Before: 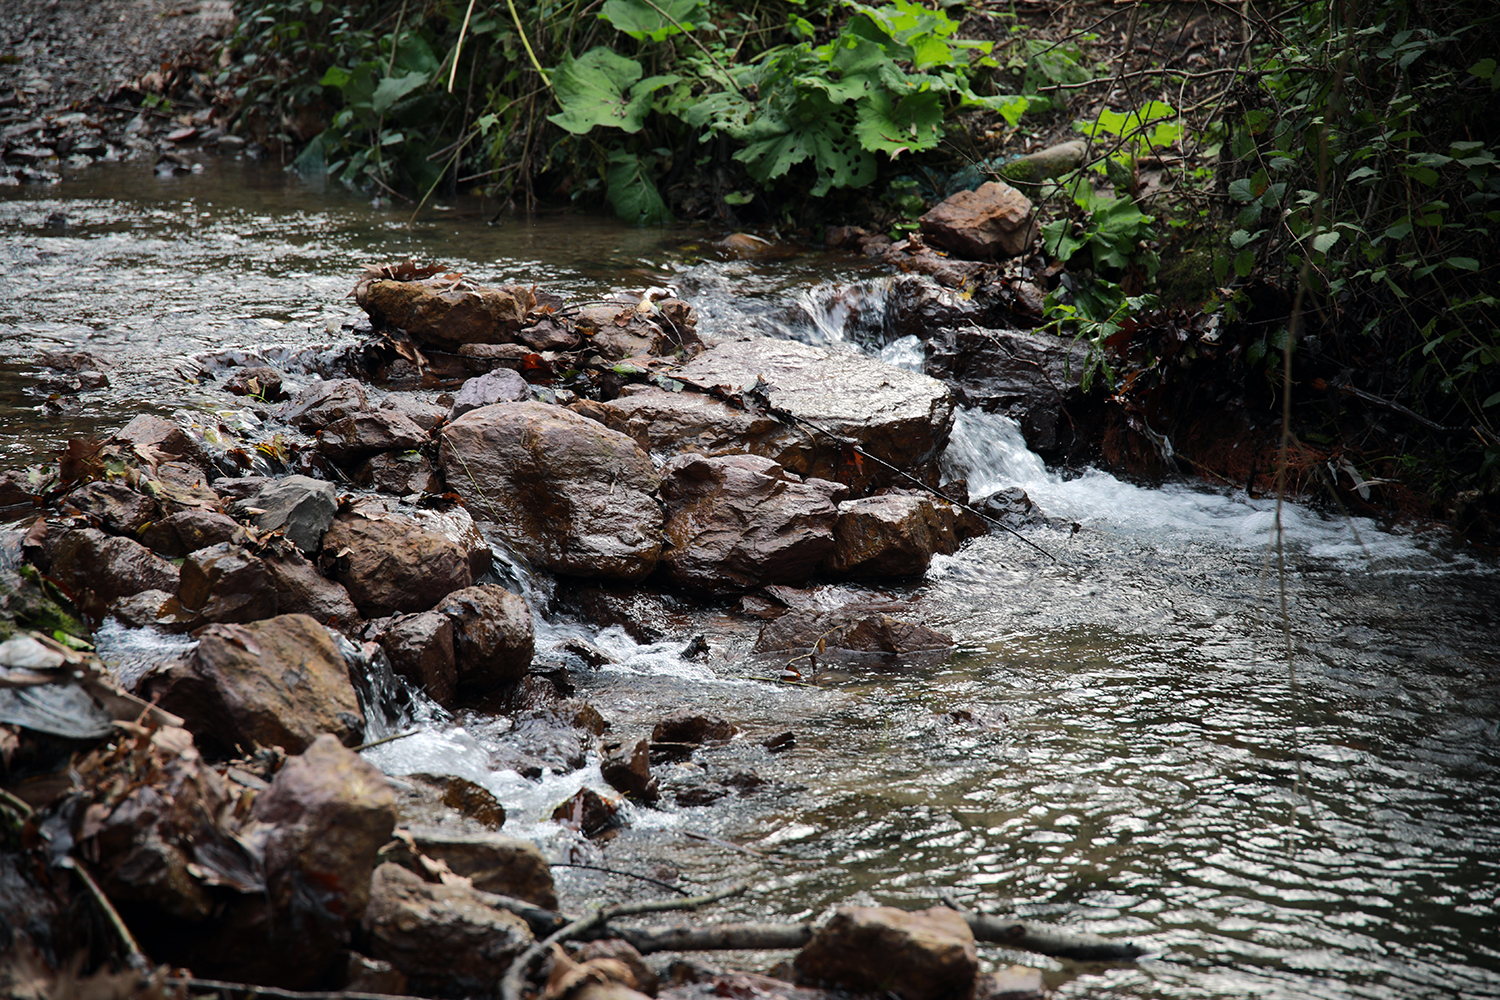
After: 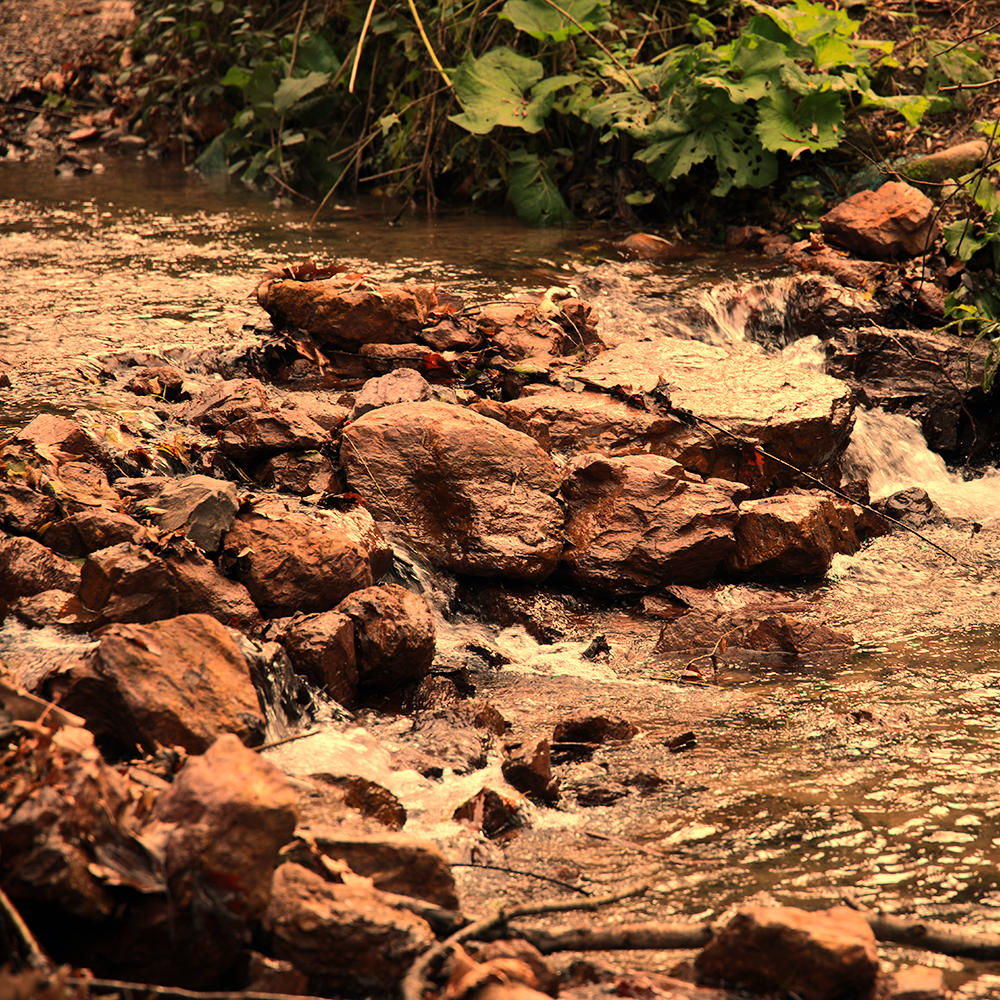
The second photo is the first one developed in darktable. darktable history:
crop and rotate: left 6.617%, right 26.717%
white balance: red 1.467, blue 0.684
